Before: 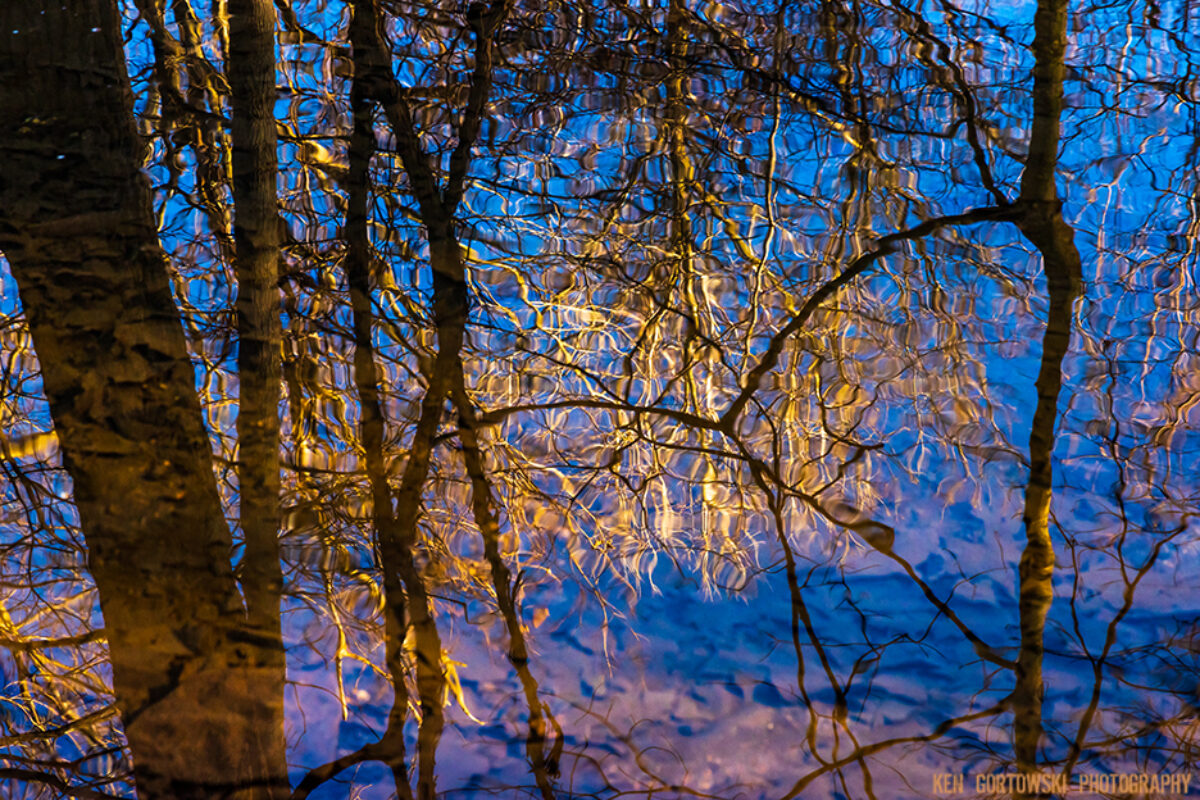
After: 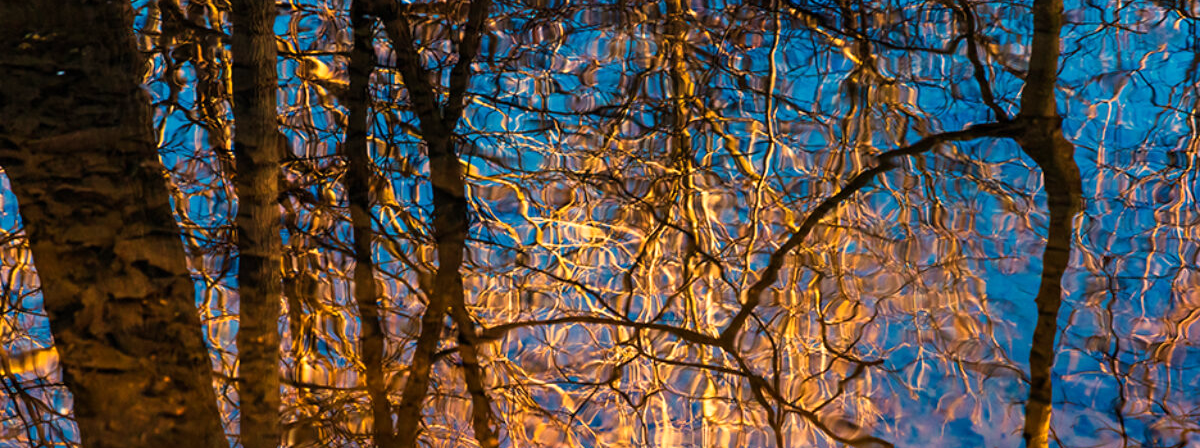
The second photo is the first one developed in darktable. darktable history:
crop and rotate: top 10.605%, bottom 33.274%
white balance: red 1.138, green 0.996, blue 0.812
